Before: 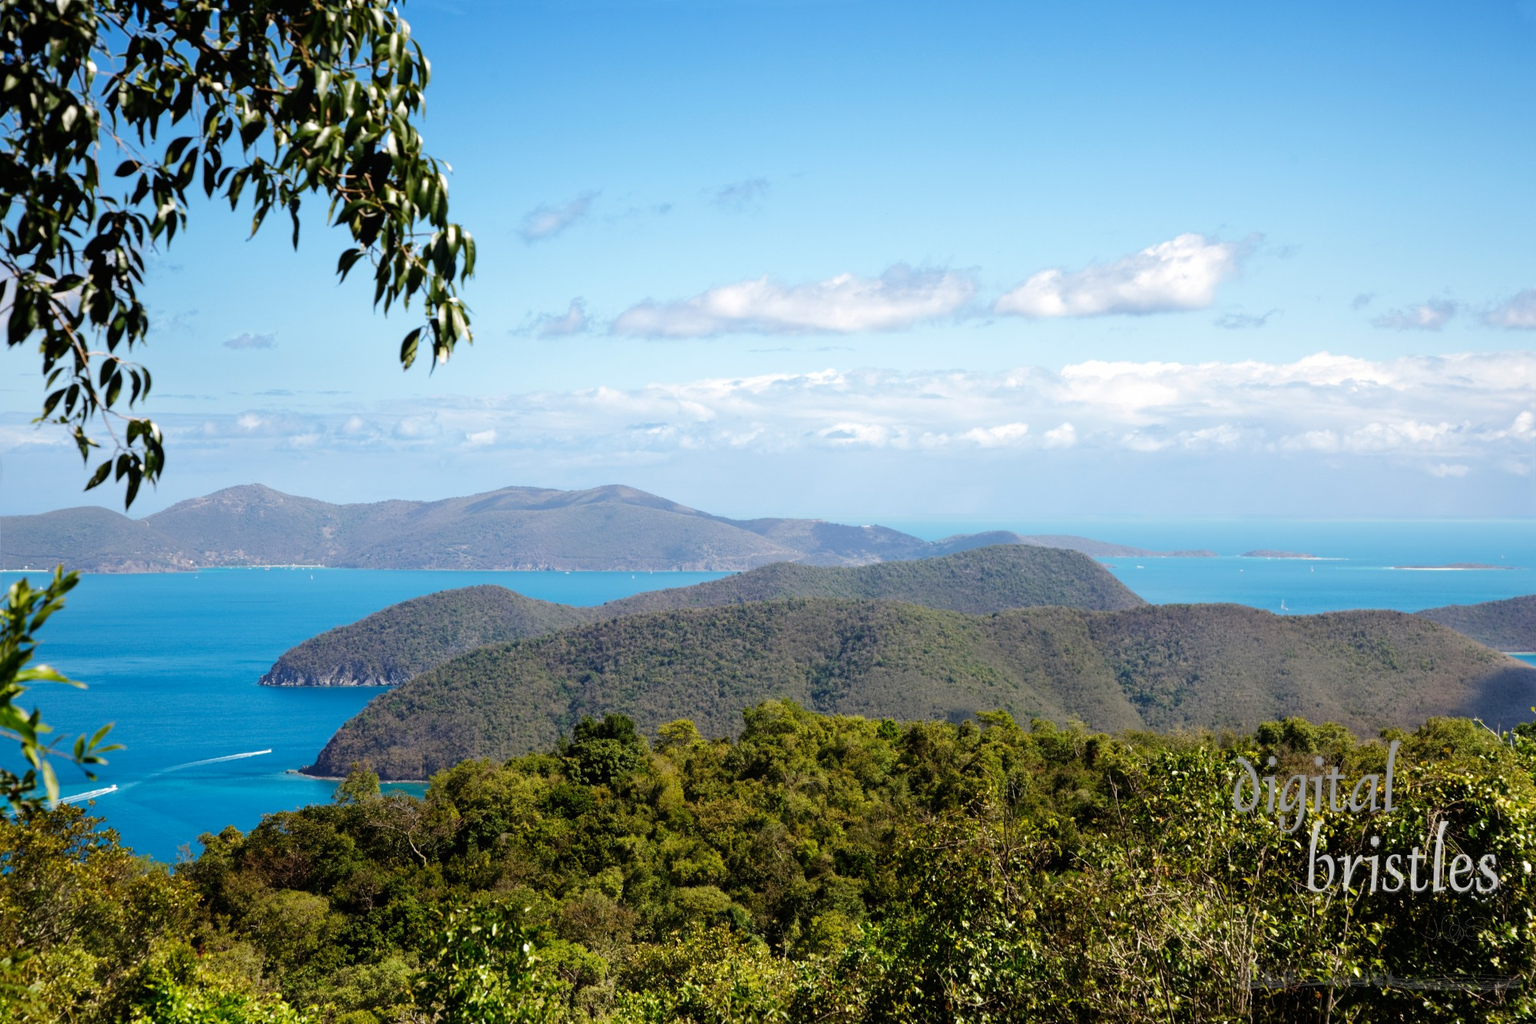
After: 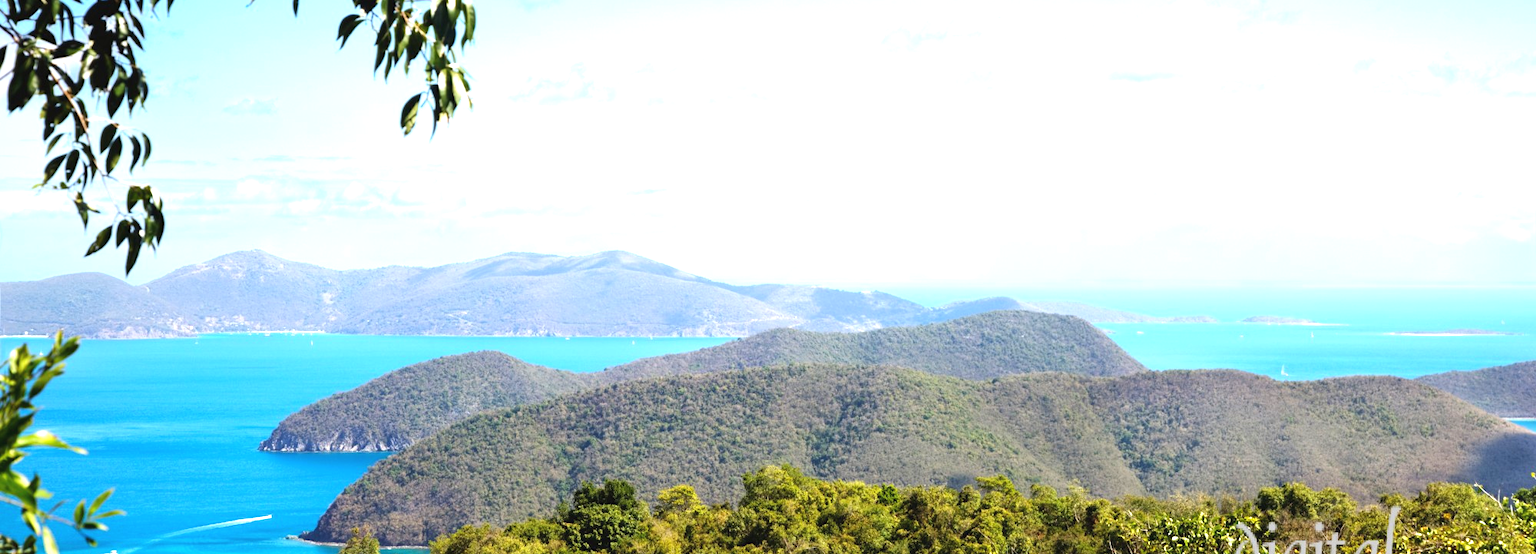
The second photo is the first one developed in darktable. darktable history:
crop and rotate: top 22.882%, bottom 22.919%
exposure: black level correction -0.002, exposure 1.109 EV, compensate highlight preservation false
